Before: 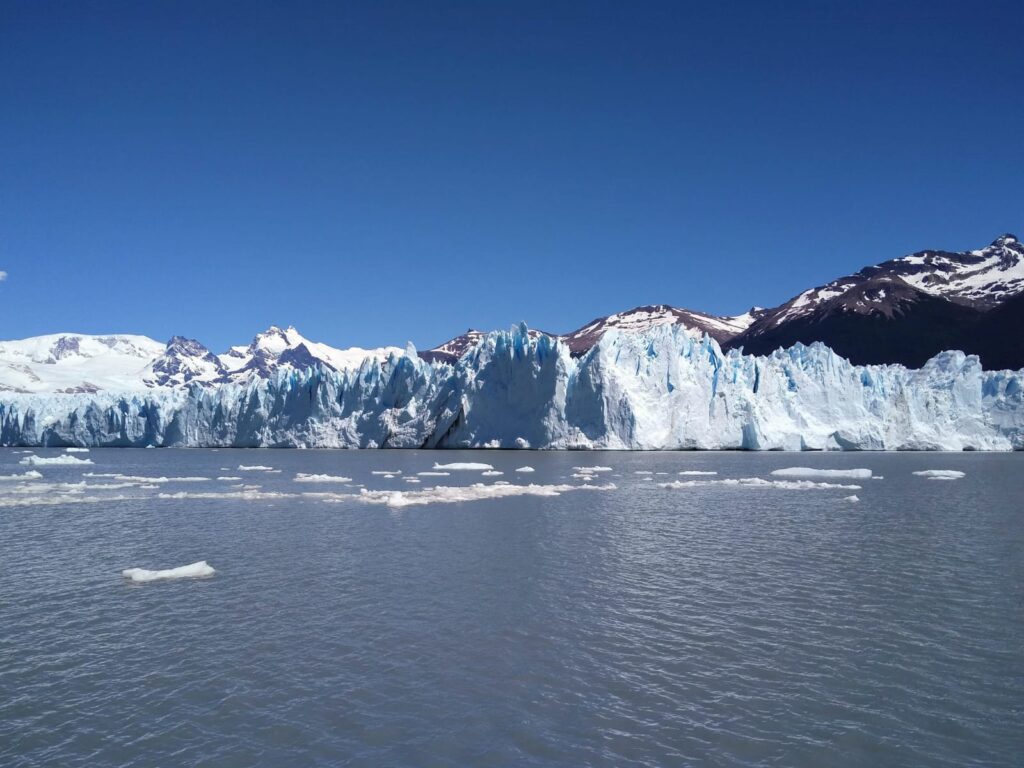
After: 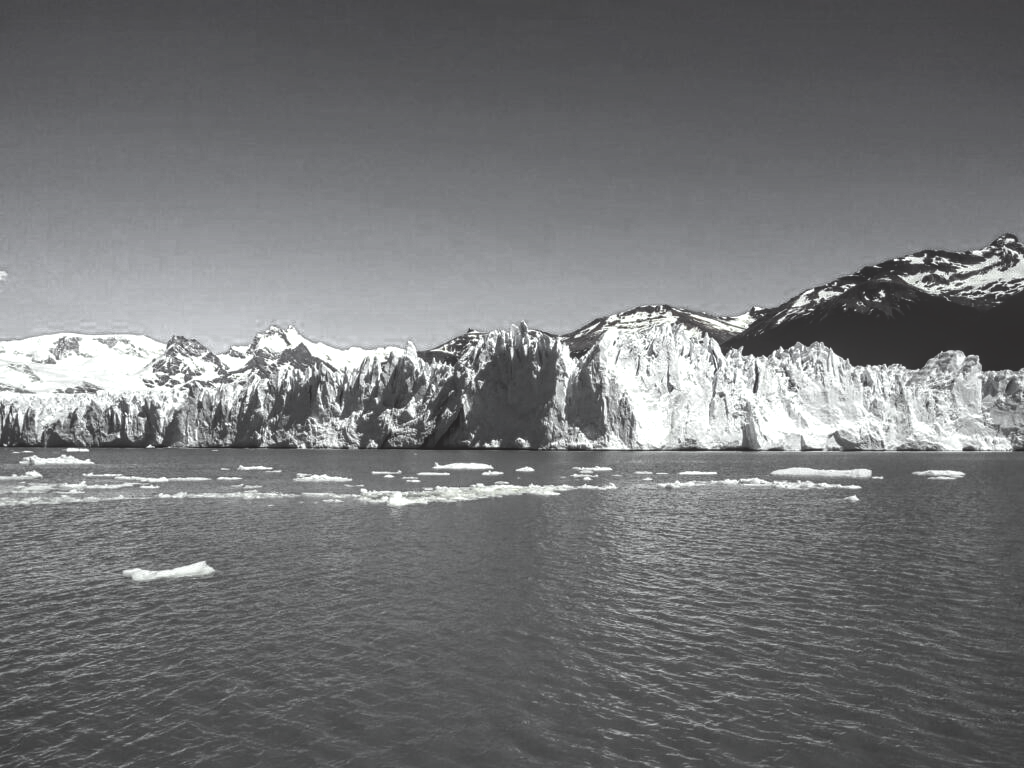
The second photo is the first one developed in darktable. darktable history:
basic adjustments: black level correction 0.012, exposure 0.29 EV, middle gray 17.31%, brightness -0.01, saturation 0.33, vibrance -0.21
local contrast: highlights 61%, detail 143%, midtone range 0.428
color zones: curves: ch0 [(0, 0.613) (0.01, 0.613) (0.245, 0.448) (0.498, 0.529) (0.642, 0.665) (0.879, 0.777) (0.99, 0.613)]; ch1 [(0, 0.035) (0.121, 0.189) (0.259, 0.197) (0.415, 0.061) (0.589, 0.022) (0.732, 0.022) (0.857, 0.026) (0.991, 0.053)]
rgb curve: curves: ch0 [(0, 0.186) (0.314, 0.284) (0.775, 0.708) (1, 1)], compensate middle gray true, preserve colors none
shadows and highlights: shadows 20.91, highlights -82.73, soften with gaussian
white balance: red 1.011, blue 0.982
color balance: lift [1, 1.015, 0.987, 0.985], gamma [1, 0.959, 1.042, 0.958], gain [0.927, 0.938, 1.072, 0.928], contrast 1.5%
